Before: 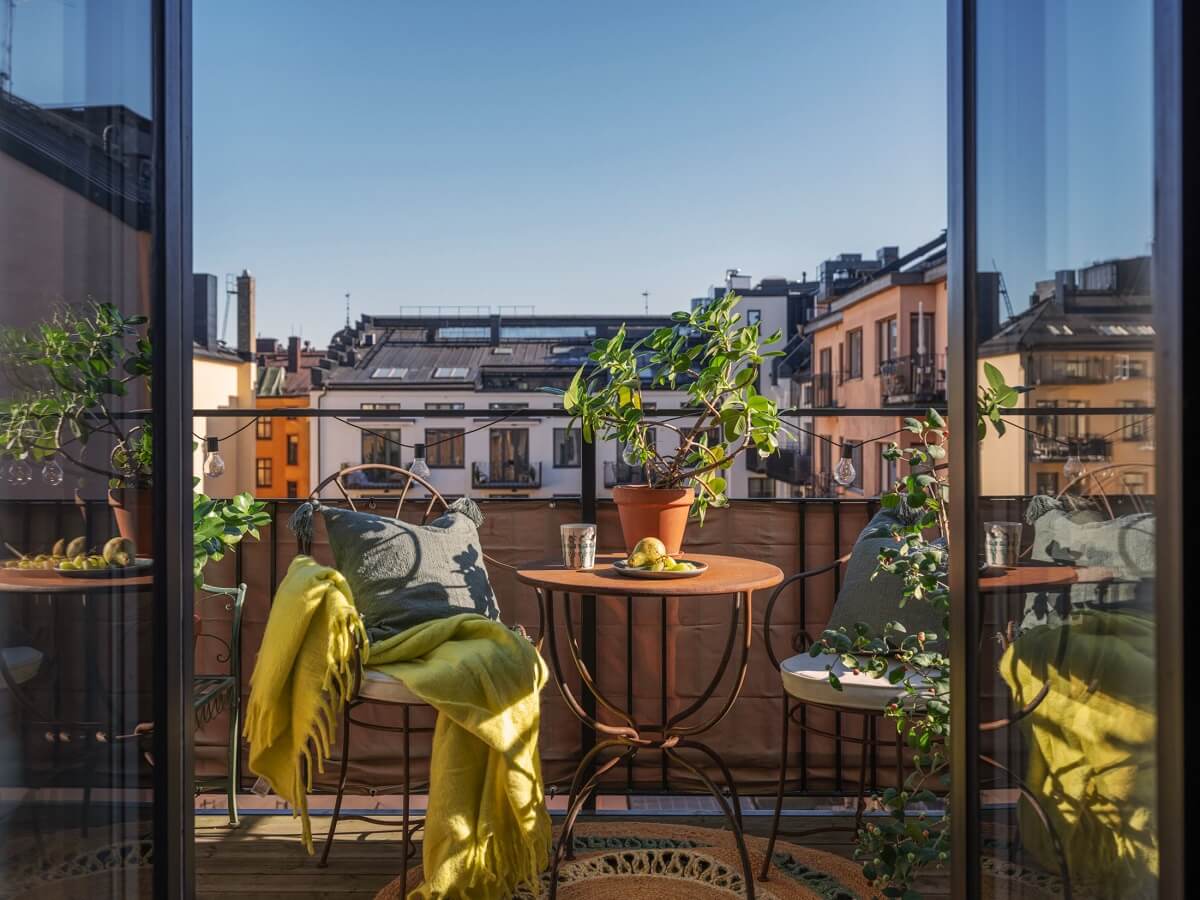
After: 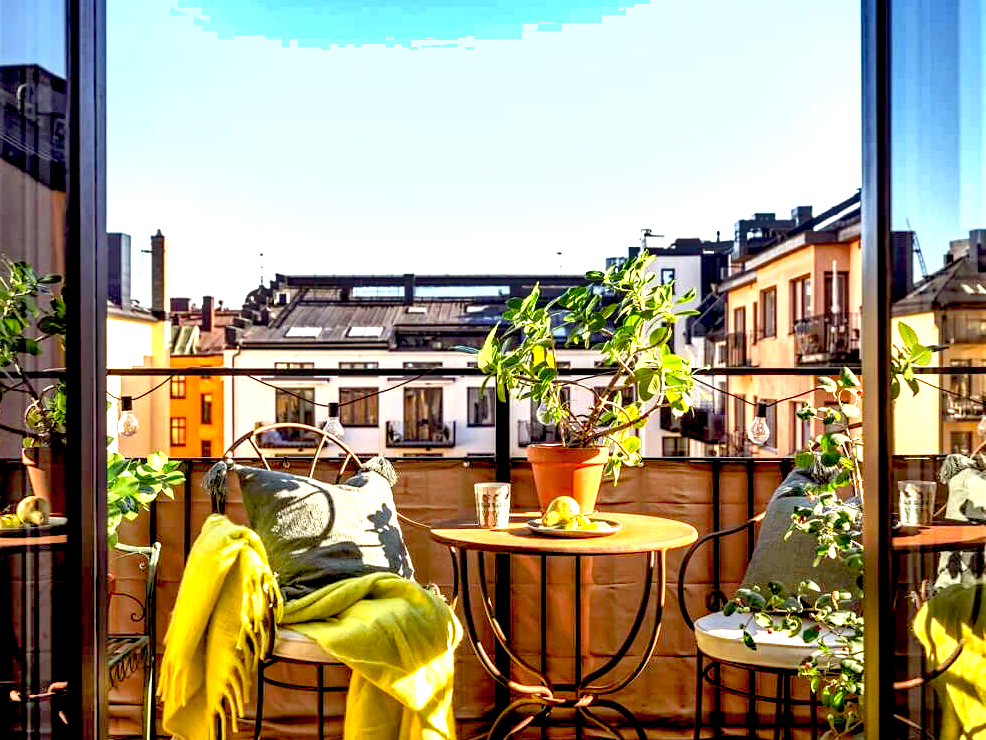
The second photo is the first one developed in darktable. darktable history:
haze removal: compatibility mode true, adaptive false
color balance: lift [1.001, 1.007, 1, 0.993], gamma [1.023, 1.026, 1.01, 0.974], gain [0.964, 1.059, 1.073, 0.927]
shadows and highlights: soften with gaussian
exposure: black level correction 0.016, exposure 1.774 EV, compensate highlight preservation false
crop and rotate: left 7.196%, top 4.574%, right 10.605%, bottom 13.178%
color balance rgb: linear chroma grading › global chroma -0.67%, saturation formula JzAzBz (2021)
